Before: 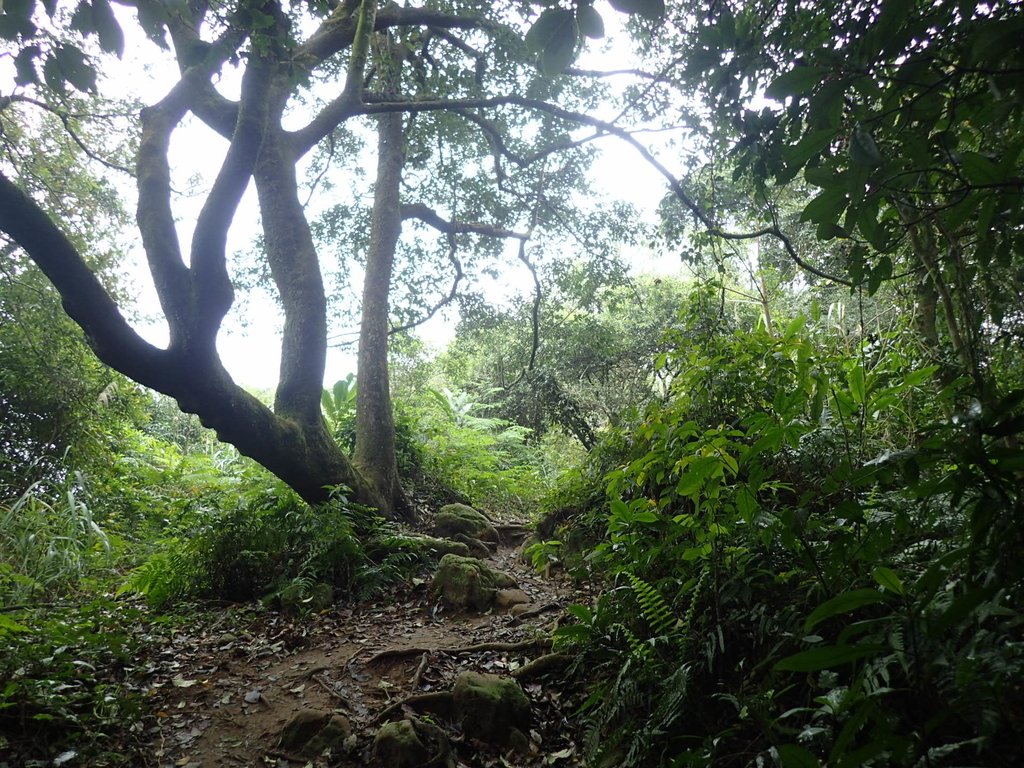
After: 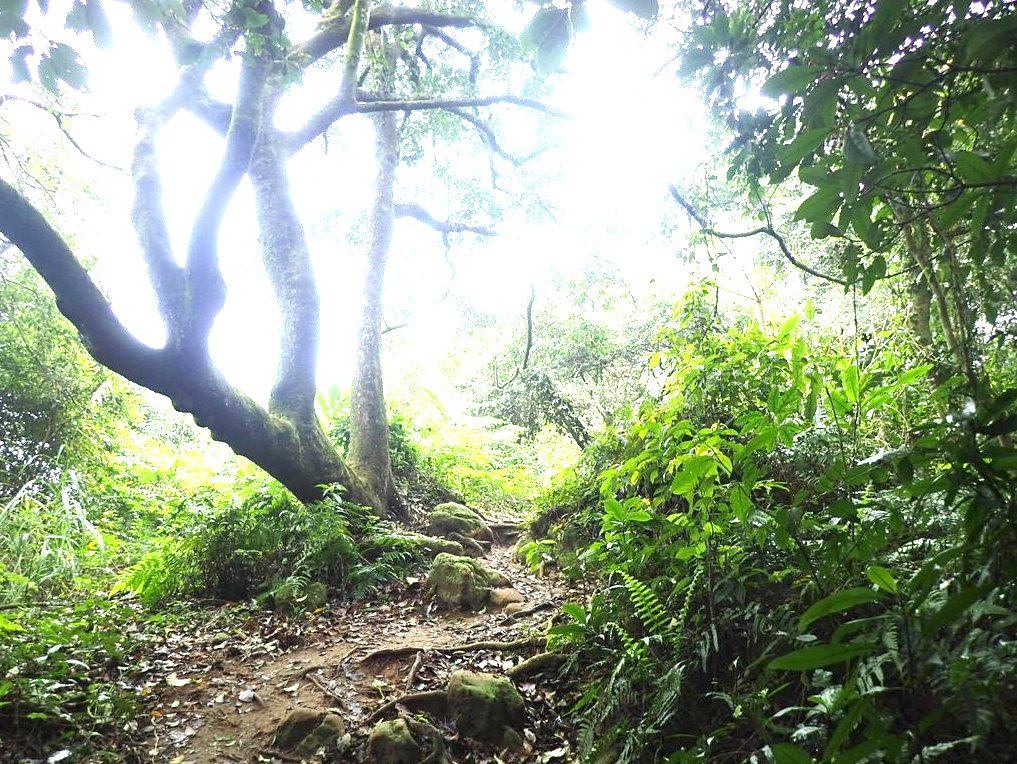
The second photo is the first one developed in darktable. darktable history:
exposure: exposure 2.207 EV, compensate highlight preservation false
crop and rotate: left 0.614%, top 0.179%, bottom 0.309%
